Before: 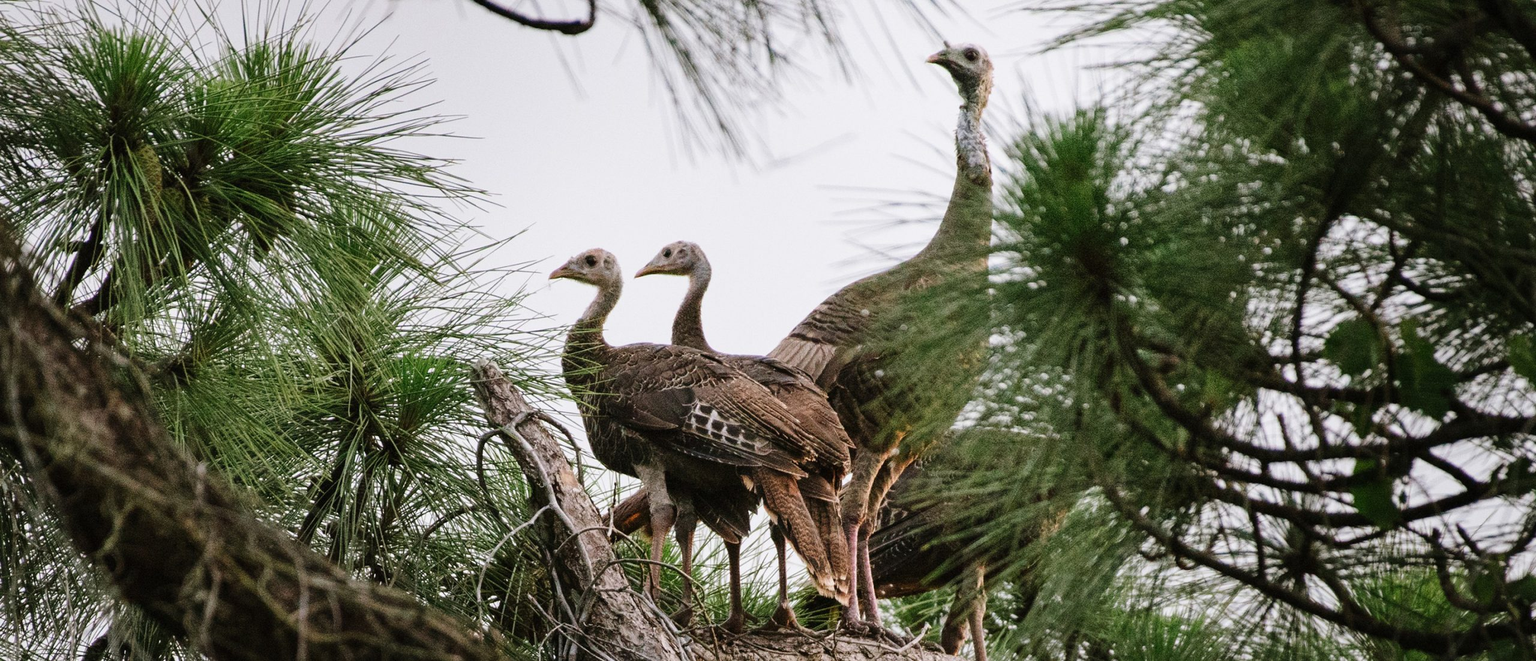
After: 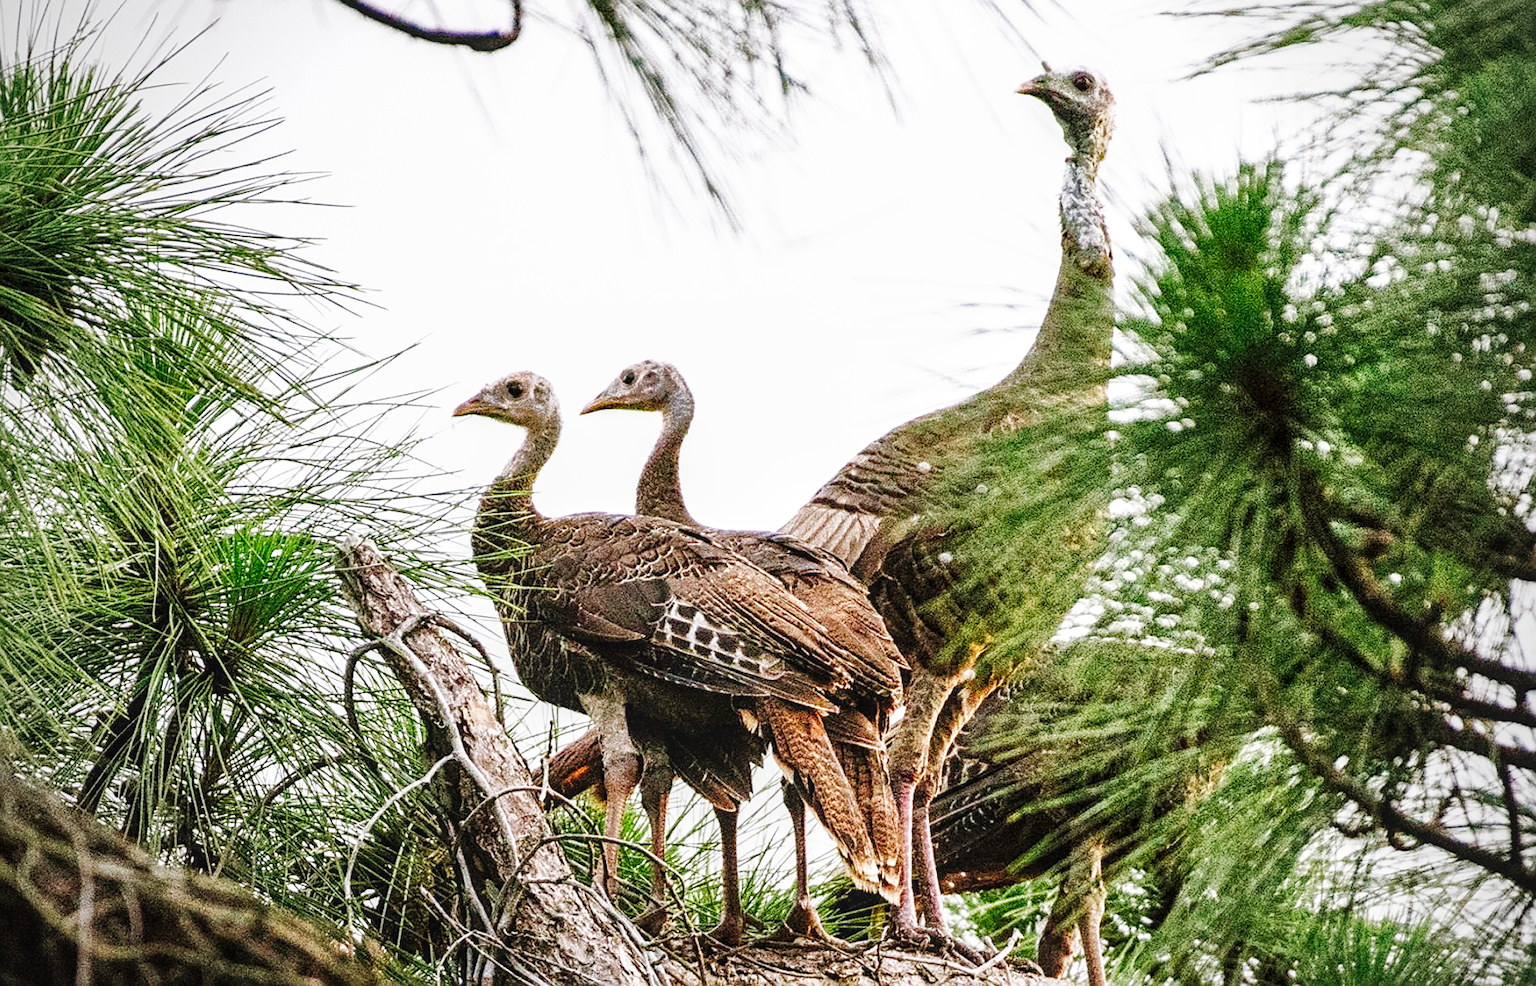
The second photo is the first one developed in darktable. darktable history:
crop and rotate: left 16.037%, right 16.942%
local contrast: on, module defaults
shadows and highlights: on, module defaults
sharpen: on, module defaults
base curve: curves: ch0 [(0, 0.003) (0.001, 0.002) (0.006, 0.004) (0.02, 0.022) (0.048, 0.086) (0.094, 0.234) (0.162, 0.431) (0.258, 0.629) (0.385, 0.8) (0.548, 0.918) (0.751, 0.988) (1, 1)], preserve colors none
vignetting: fall-off radius 61.13%, brightness -0.479
